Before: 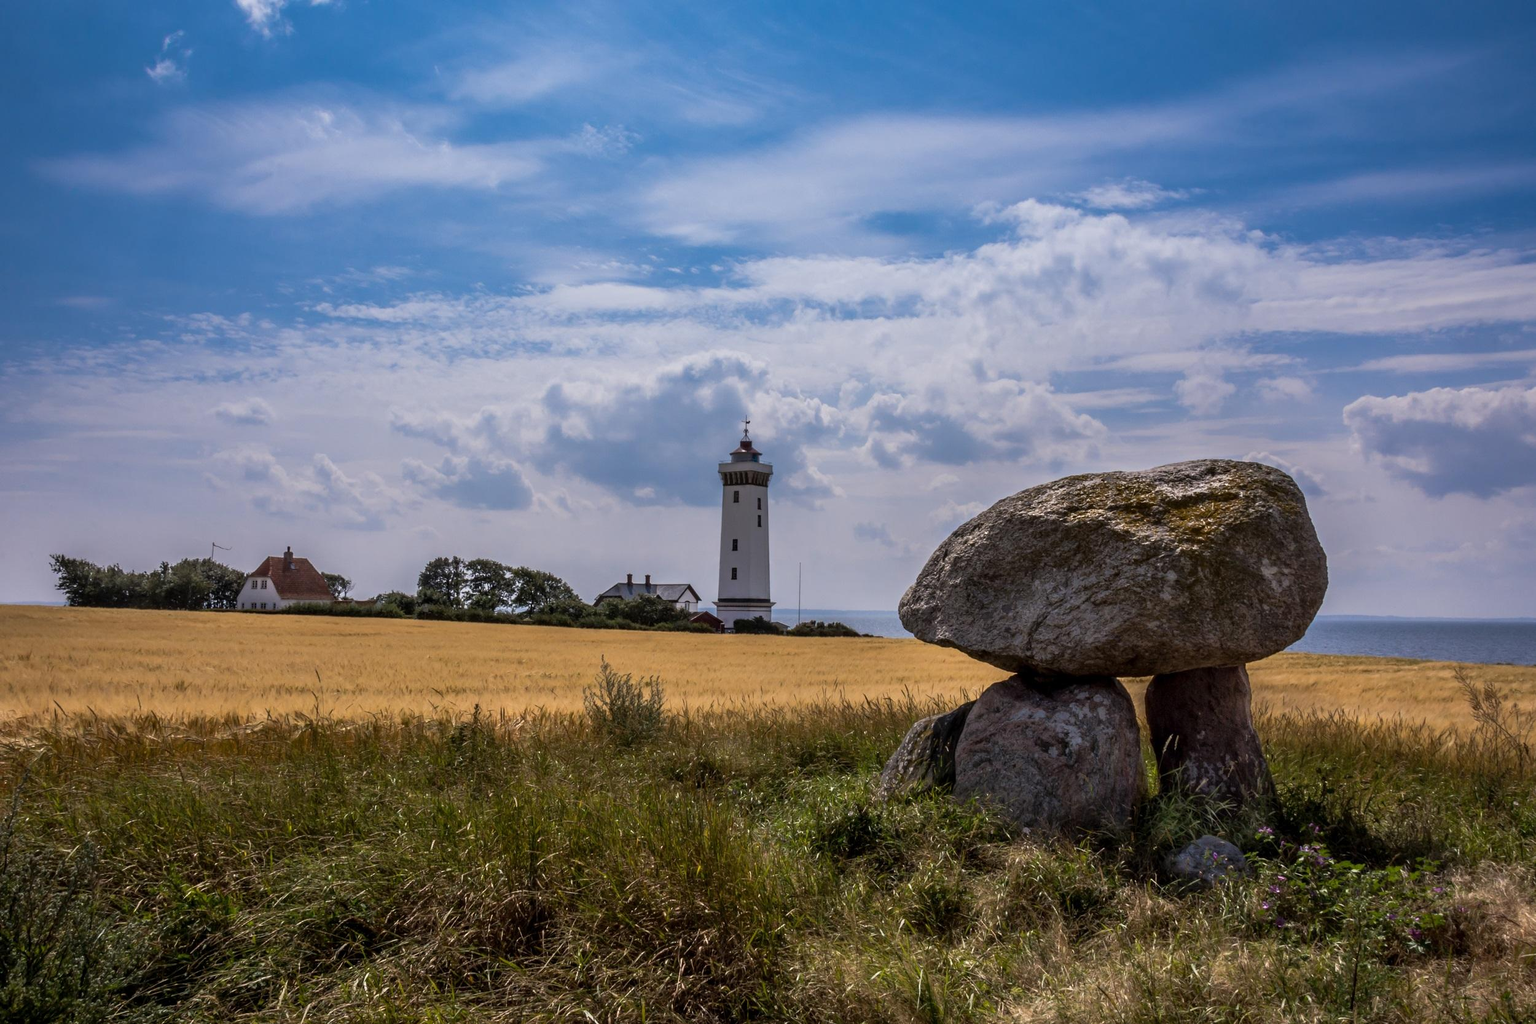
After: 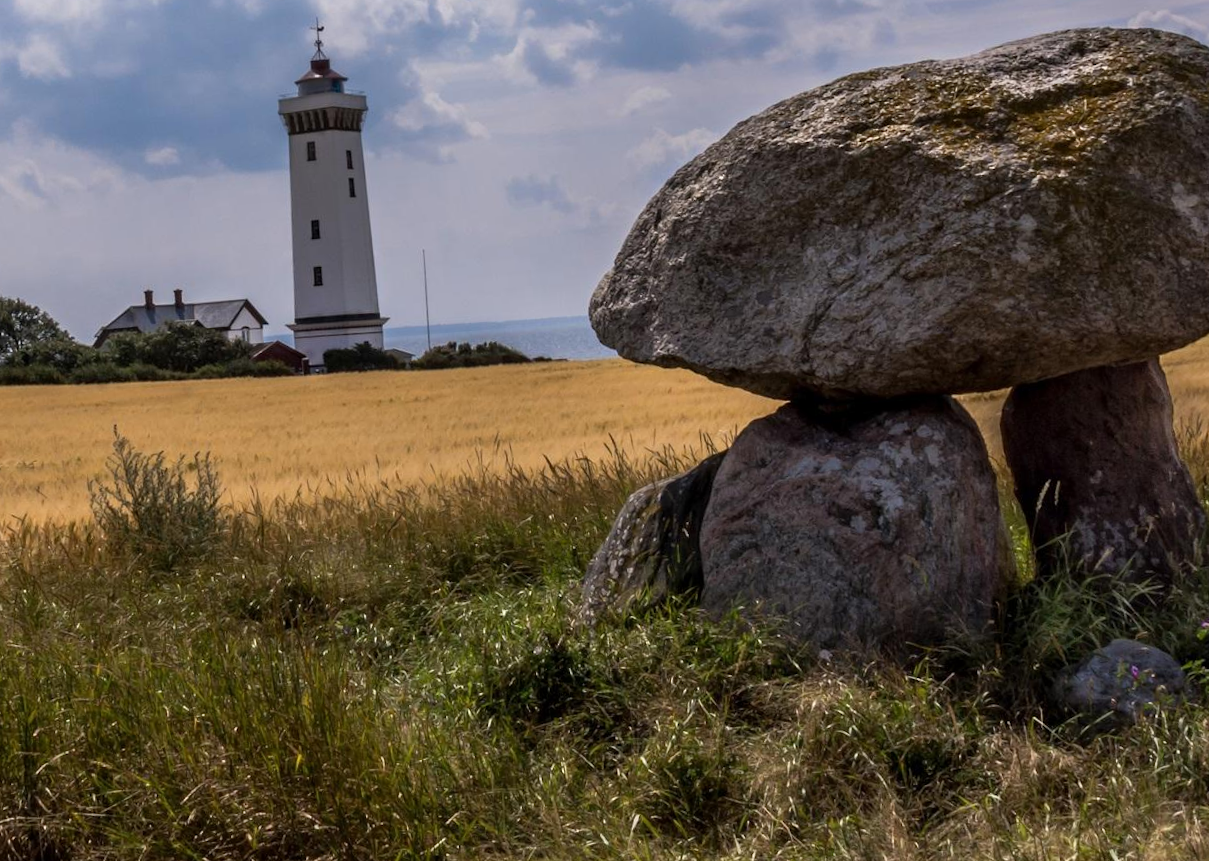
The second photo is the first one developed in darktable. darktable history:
crop: left 34.479%, top 38.822%, right 13.718%, bottom 5.172%
rotate and perspective: rotation -4.57°, crop left 0.054, crop right 0.944, crop top 0.087, crop bottom 0.914
